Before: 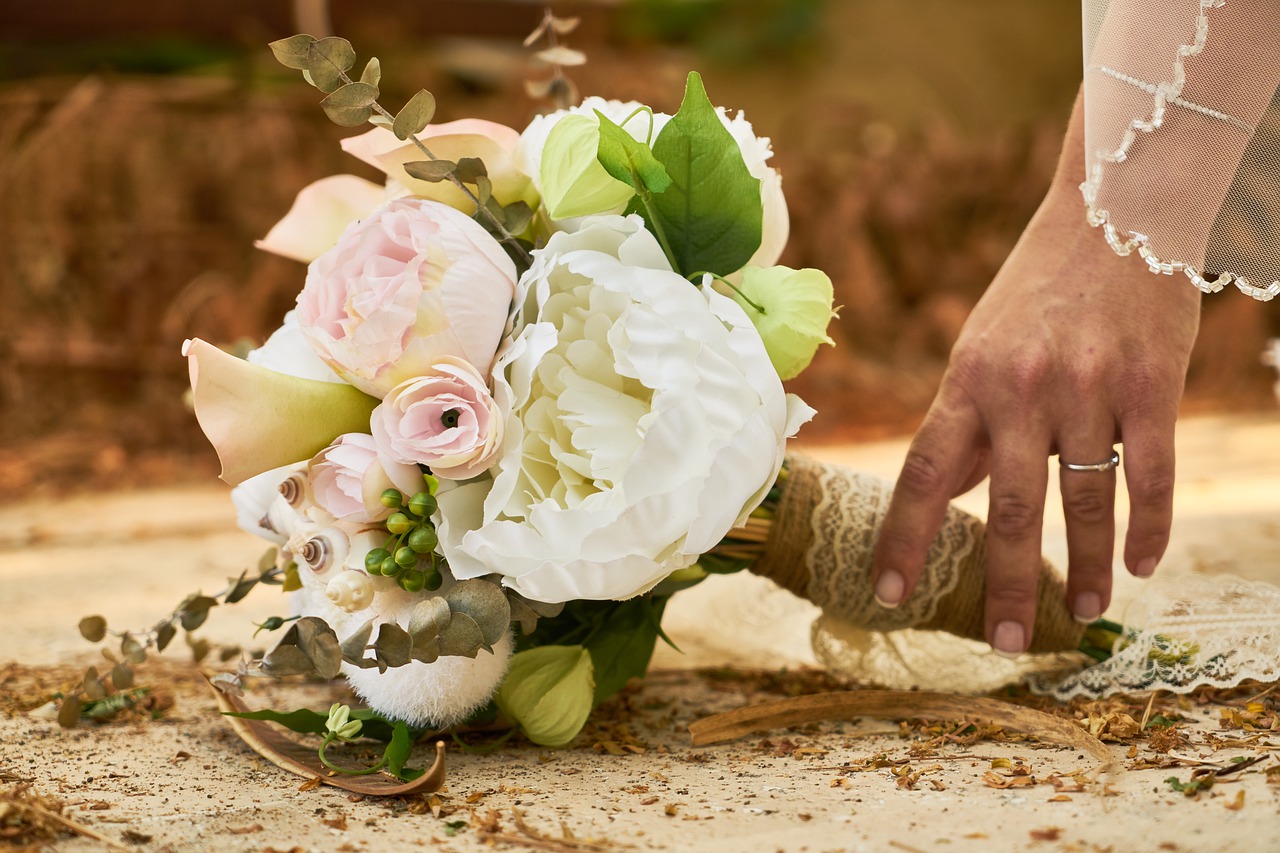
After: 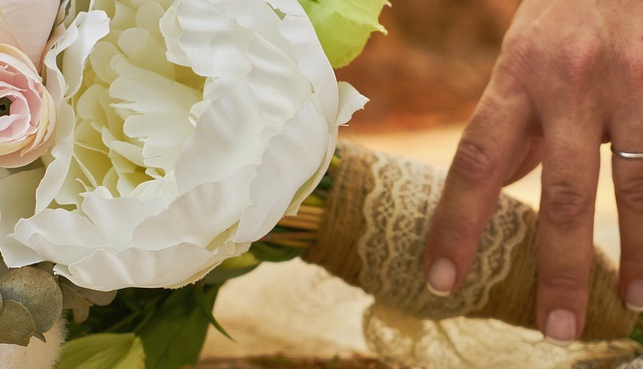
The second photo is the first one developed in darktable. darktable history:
shadows and highlights: on, module defaults
crop: left 35.03%, top 36.625%, right 14.663%, bottom 20.057%
